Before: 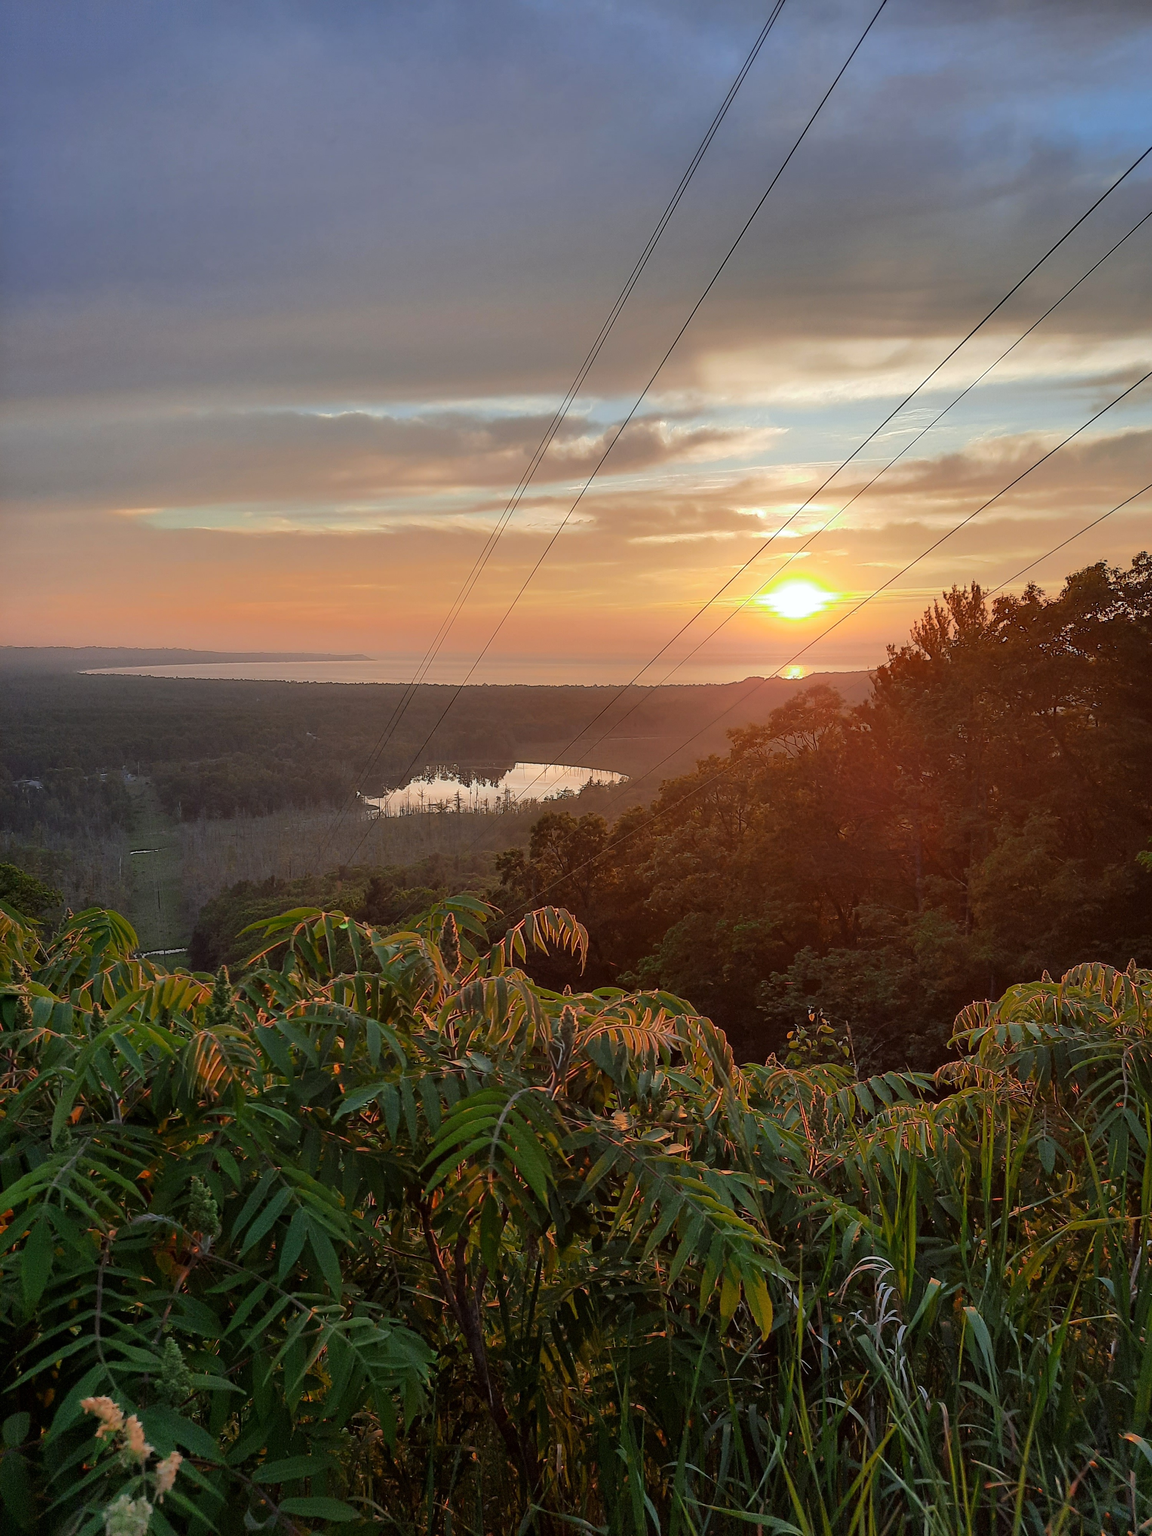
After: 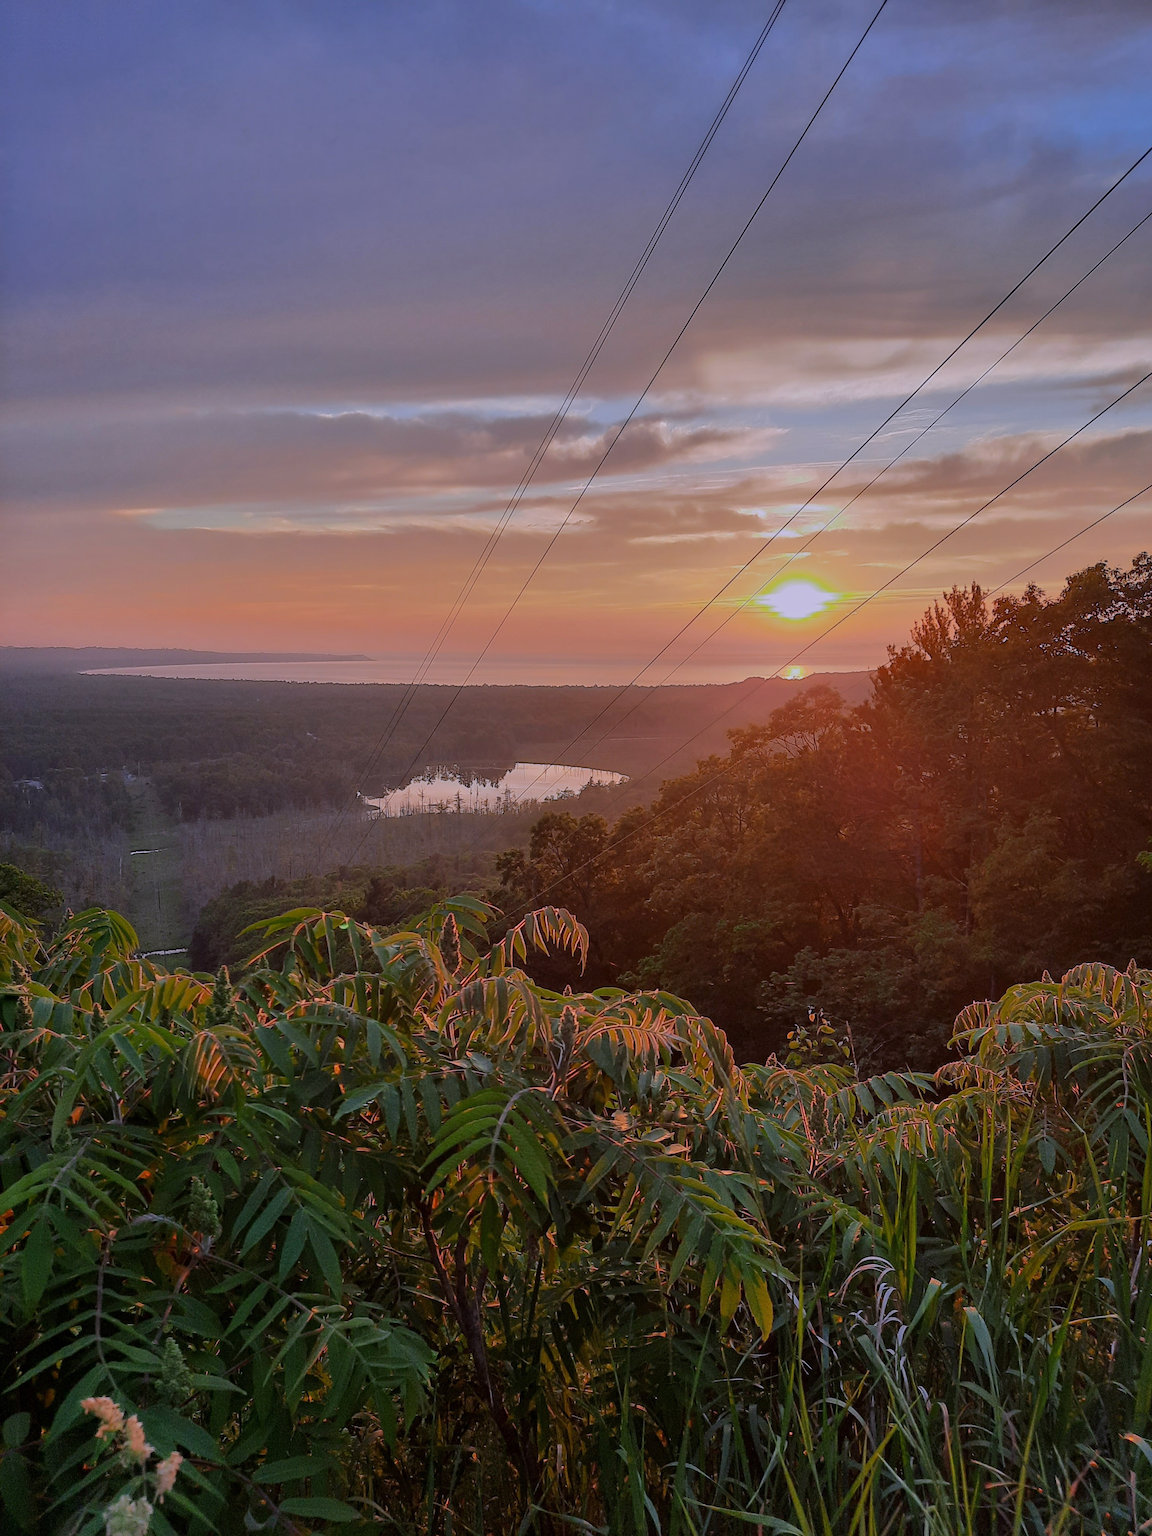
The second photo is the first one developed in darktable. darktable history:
tone equalizer: -8 EV -0.002 EV, -7 EV 0.005 EV, -6 EV -0.008 EV, -5 EV 0.007 EV, -4 EV -0.042 EV, -3 EV -0.233 EV, -2 EV -0.662 EV, -1 EV -0.983 EV, +0 EV -0.969 EV, smoothing diameter 2%, edges refinement/feathering 20, mask exposure compensation -1.57 EV, filter diffusion 5
white balance: red 1.042, blue 1.17
